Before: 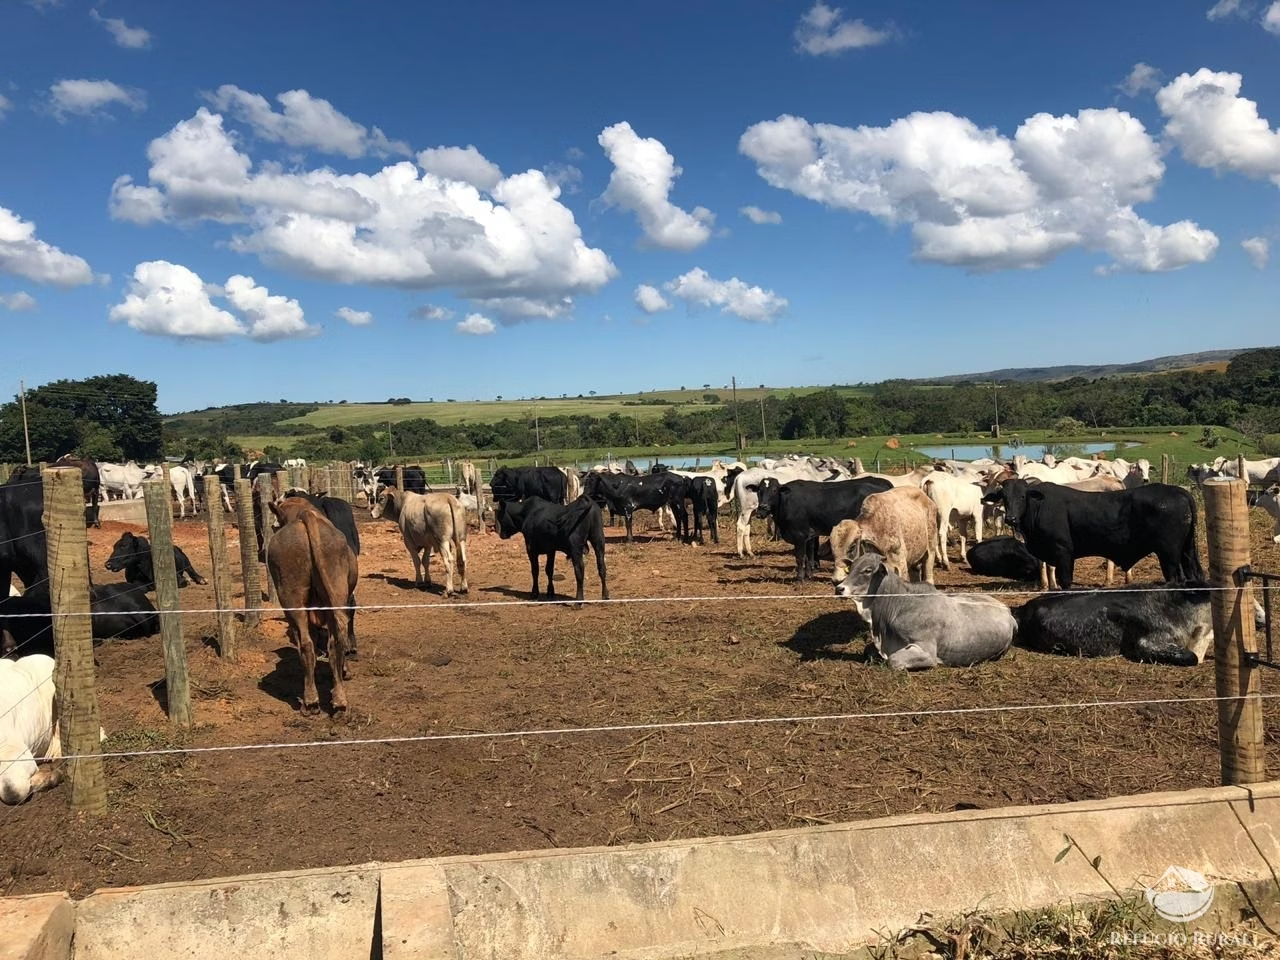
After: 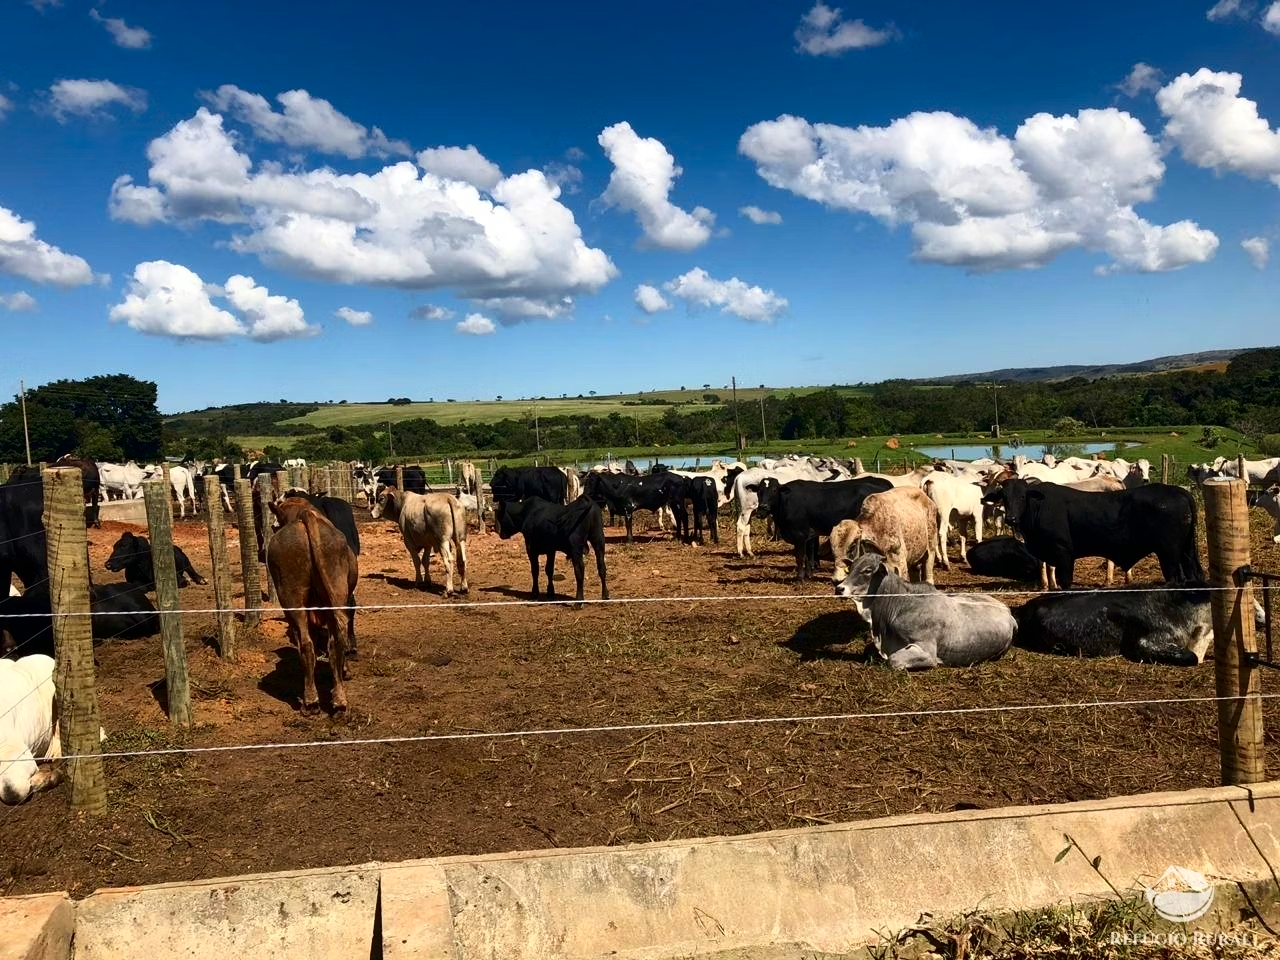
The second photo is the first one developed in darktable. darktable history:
contrast brightness saturation: contrast 0.193, brightness -0.111, saturation 0.21
